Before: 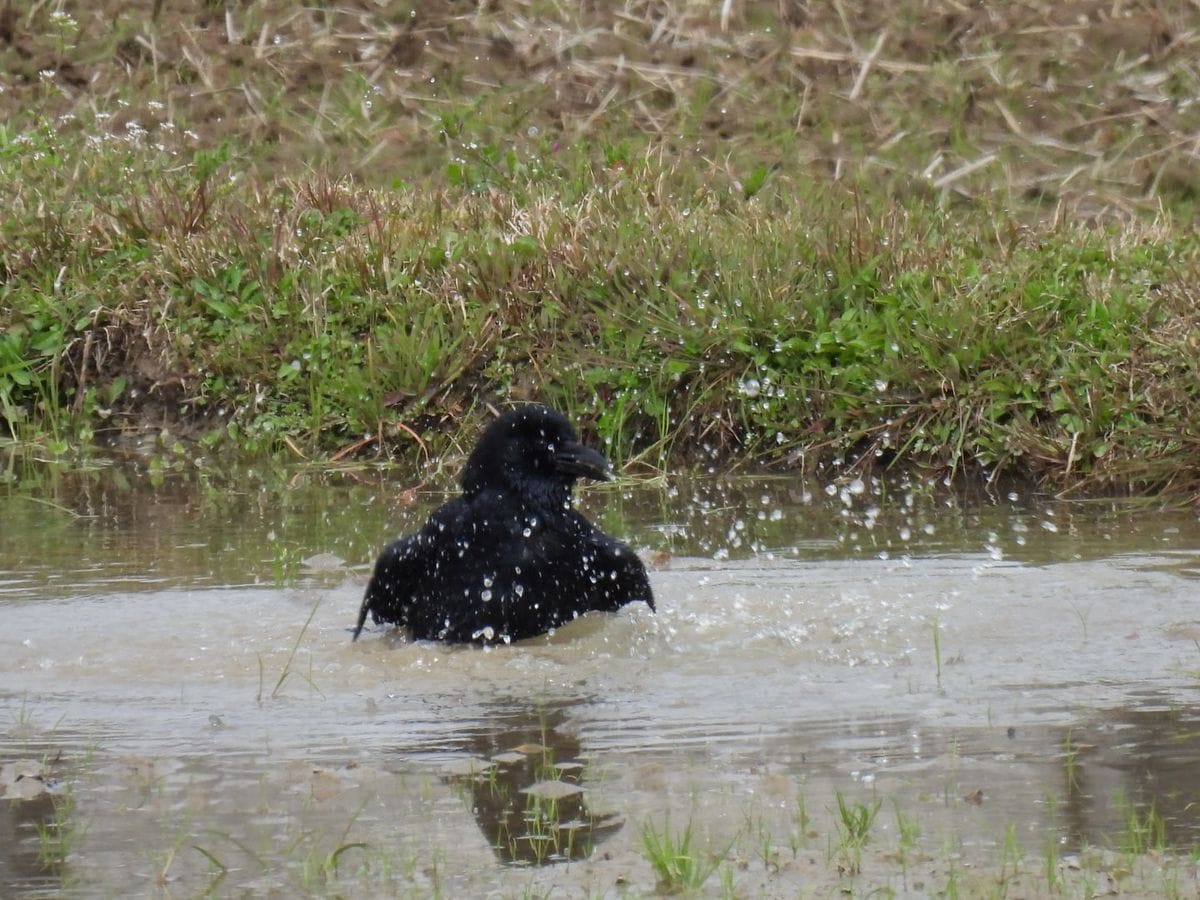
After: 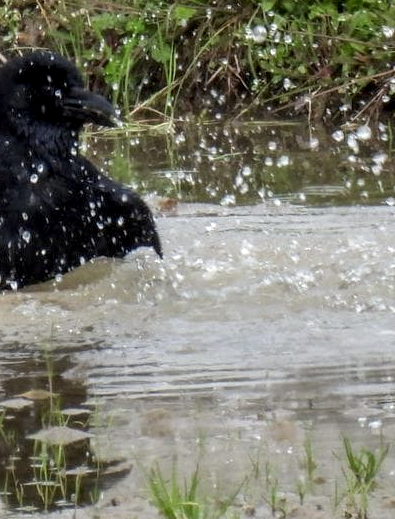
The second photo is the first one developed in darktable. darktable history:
crop: left 41.108%, top 39.368%, right 25.918%, bottom 2.862%
local contrast: detail 150%
